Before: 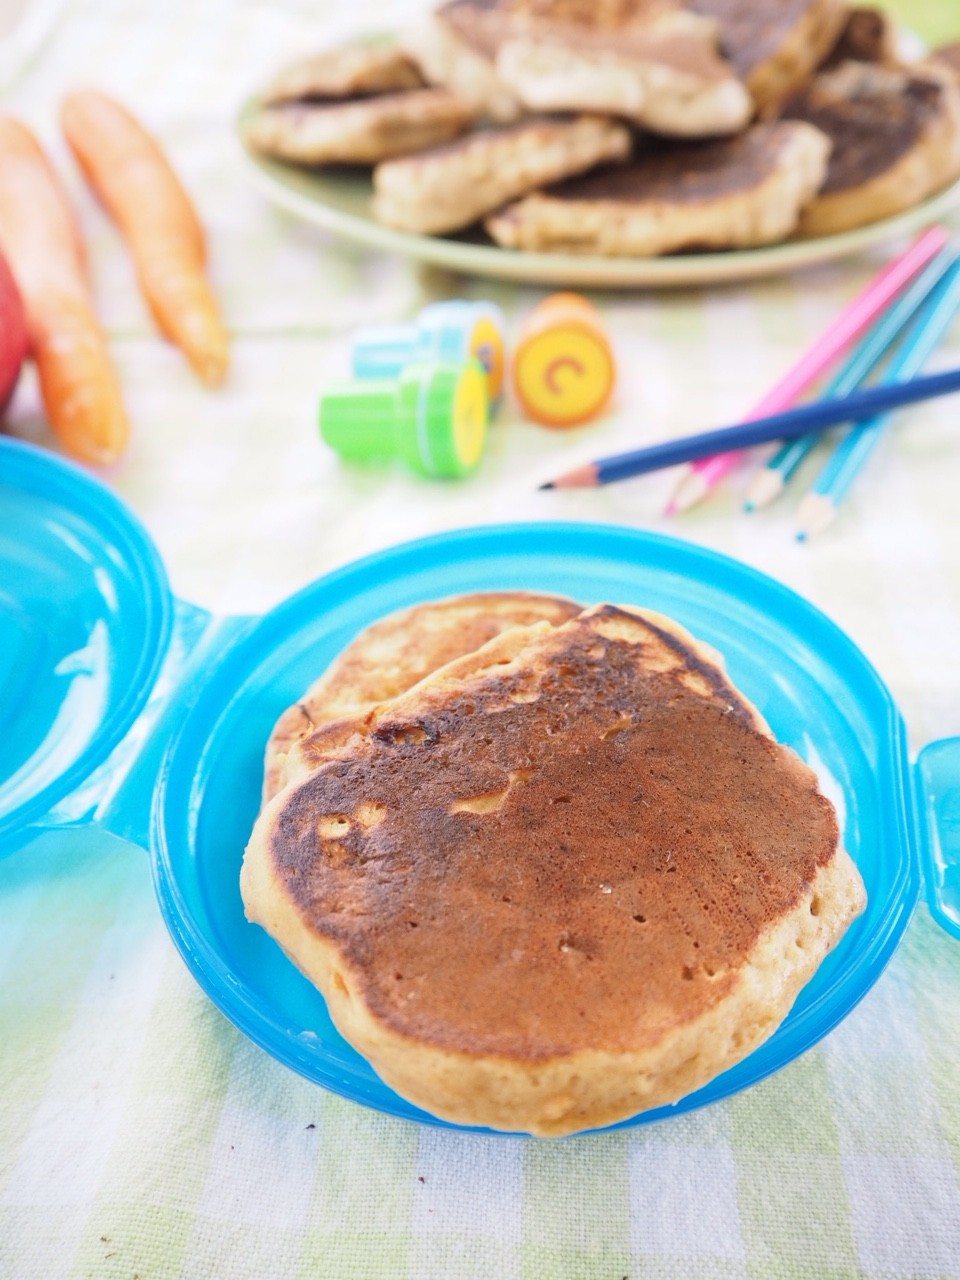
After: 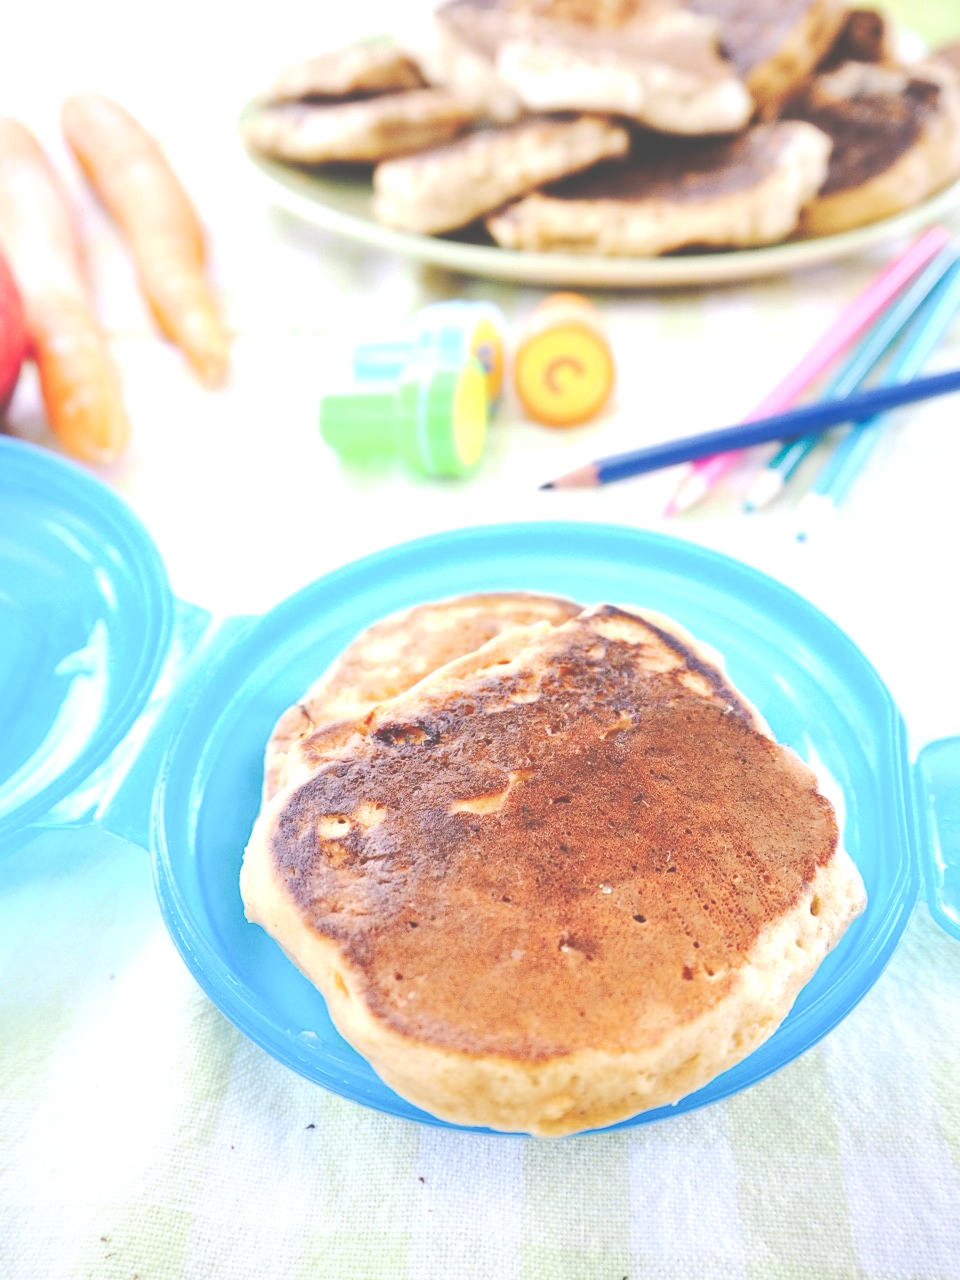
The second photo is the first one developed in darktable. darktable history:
exposure: exposure 0.4 EV, compensate highlight preservation false
white balance: red 0.98, blue 1.034
local contrast: mode bilateral grid, contrast 25, coarseness 50, detail 123%, midtone range 0.2
tone curve: curves: ch0 [(0, 0) (0.003, 0.319) (0.011, 0.319) (0.025, 0.319) (0.044, 0.323) (0.069, 0.324) (0.1, 0.328) (0.136, 0.329) (0.177, 0.337) (0.224, 0.351) (0.277, 0.373) (0.335, 0.413) (0.399, 0.458) (0.468, 0.533) (0.543, 0.617) (0.623, 0.71) (0.709, 0.783) (0.801, 0.849) (0.898, 0.911) (1, 1)], preserve colors none
